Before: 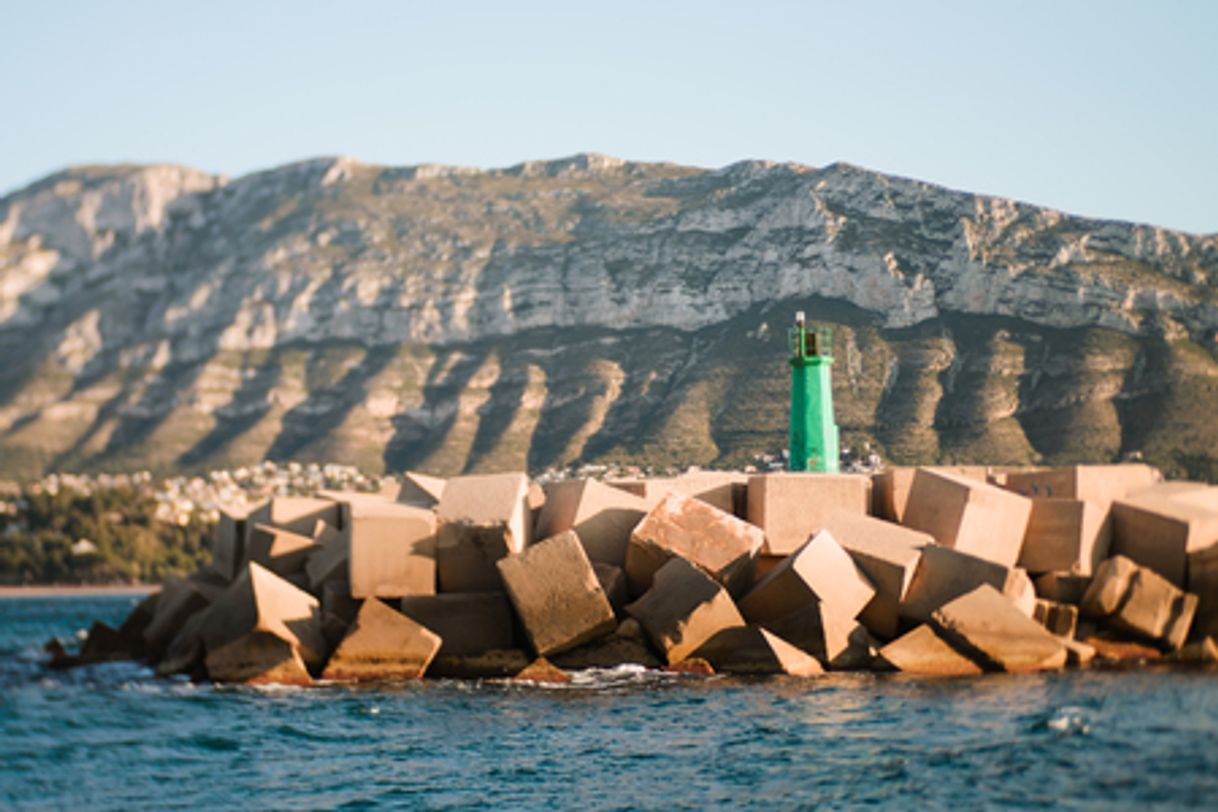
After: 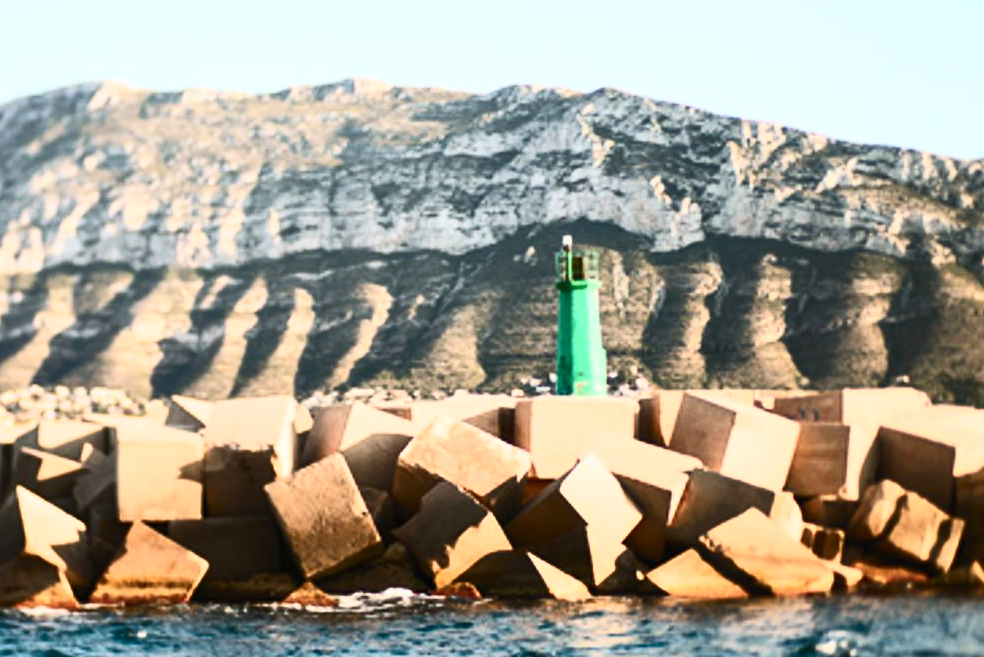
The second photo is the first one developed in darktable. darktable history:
contrast brightness saturation: contrast 0.603, brightness 0.326, saturation 0.145
crop: left 19.133%, top 9.433%, bottom 9.635%
exposure: exposure -0.04 EV, compensate highlight preservation false
